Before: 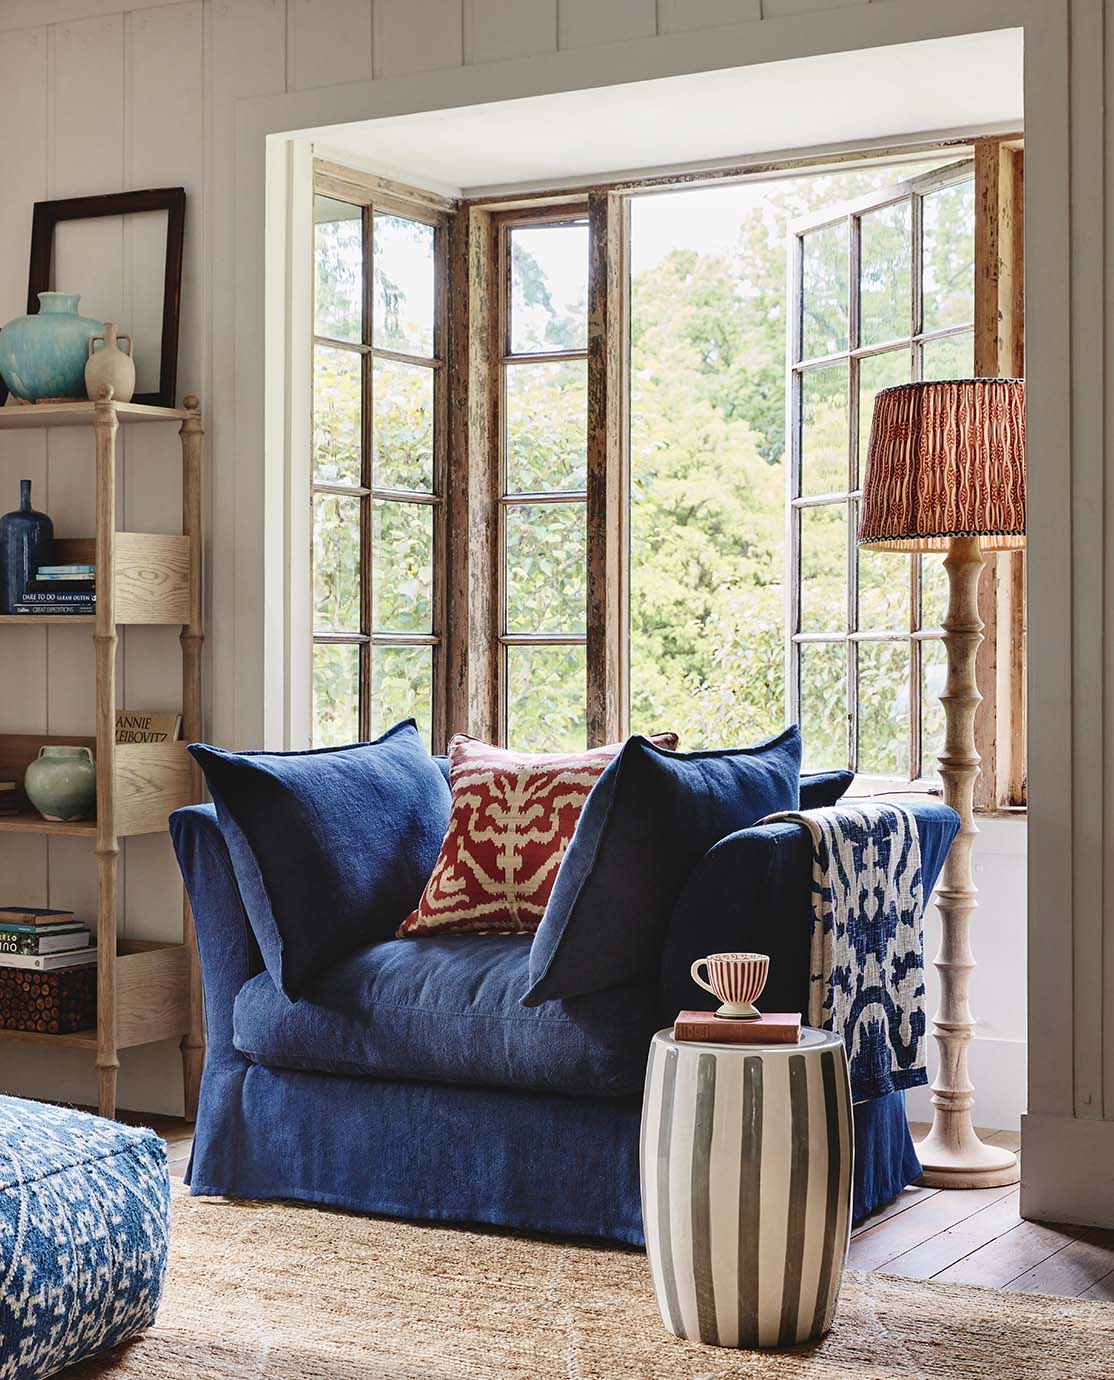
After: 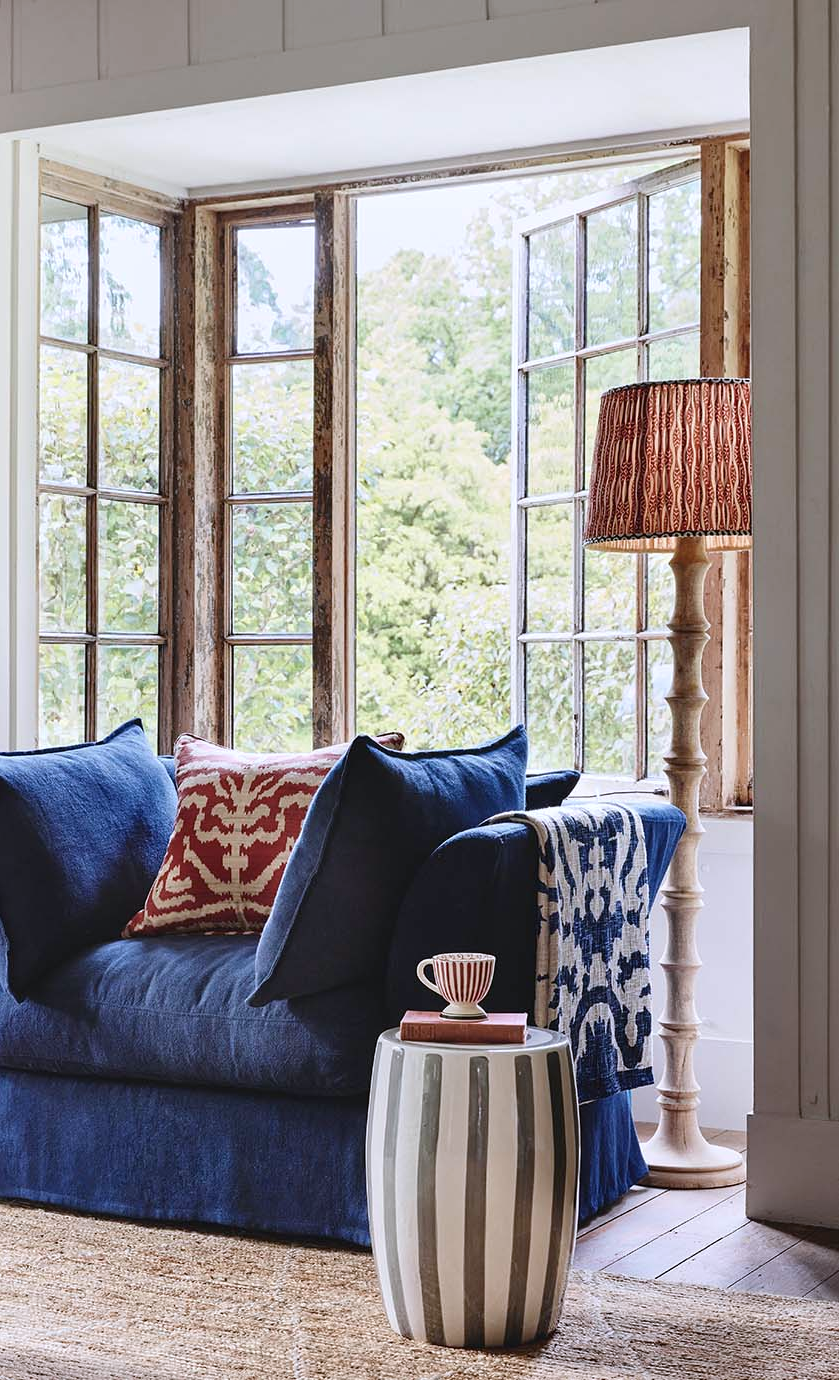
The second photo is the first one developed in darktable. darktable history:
crop and rotate: left 24.6%
color calibration: illuminant as shot in camera, x 0.358, y 0.373, temperature 4628.91 K
